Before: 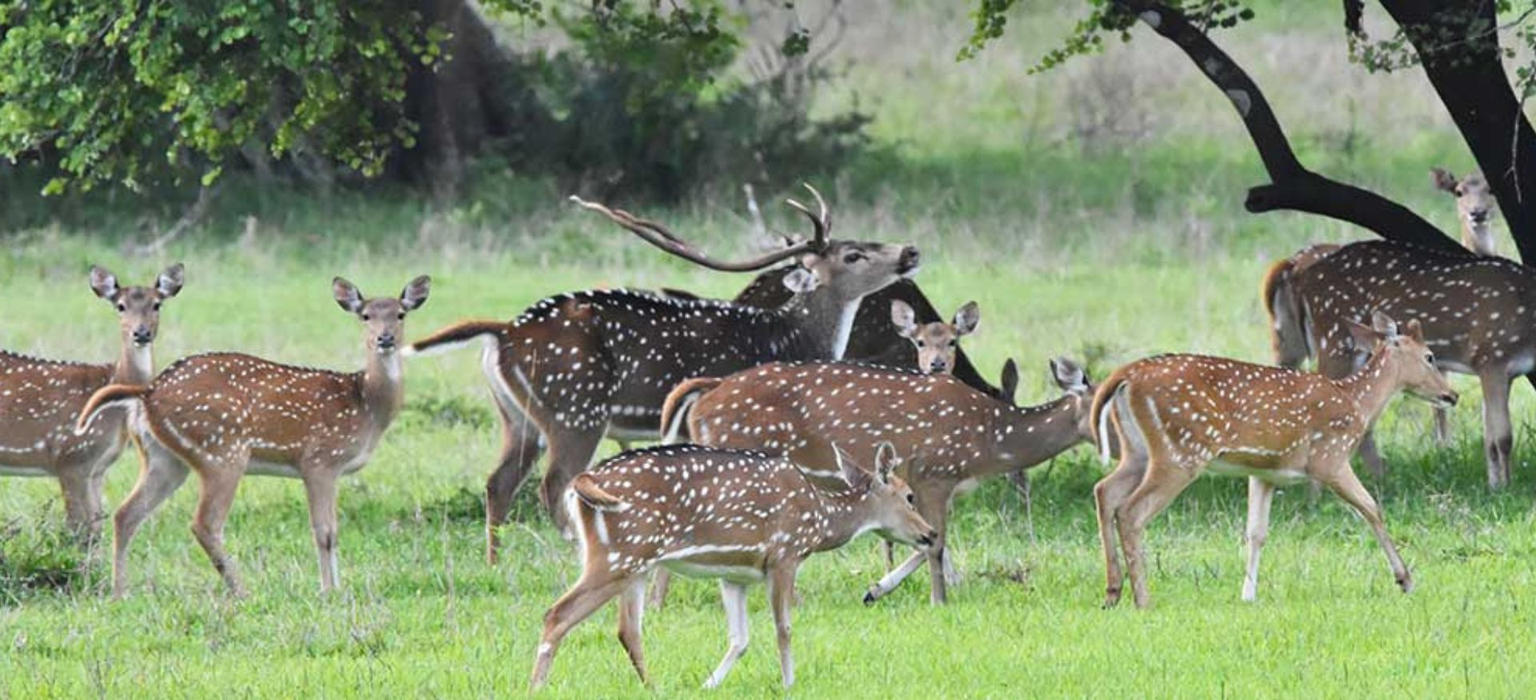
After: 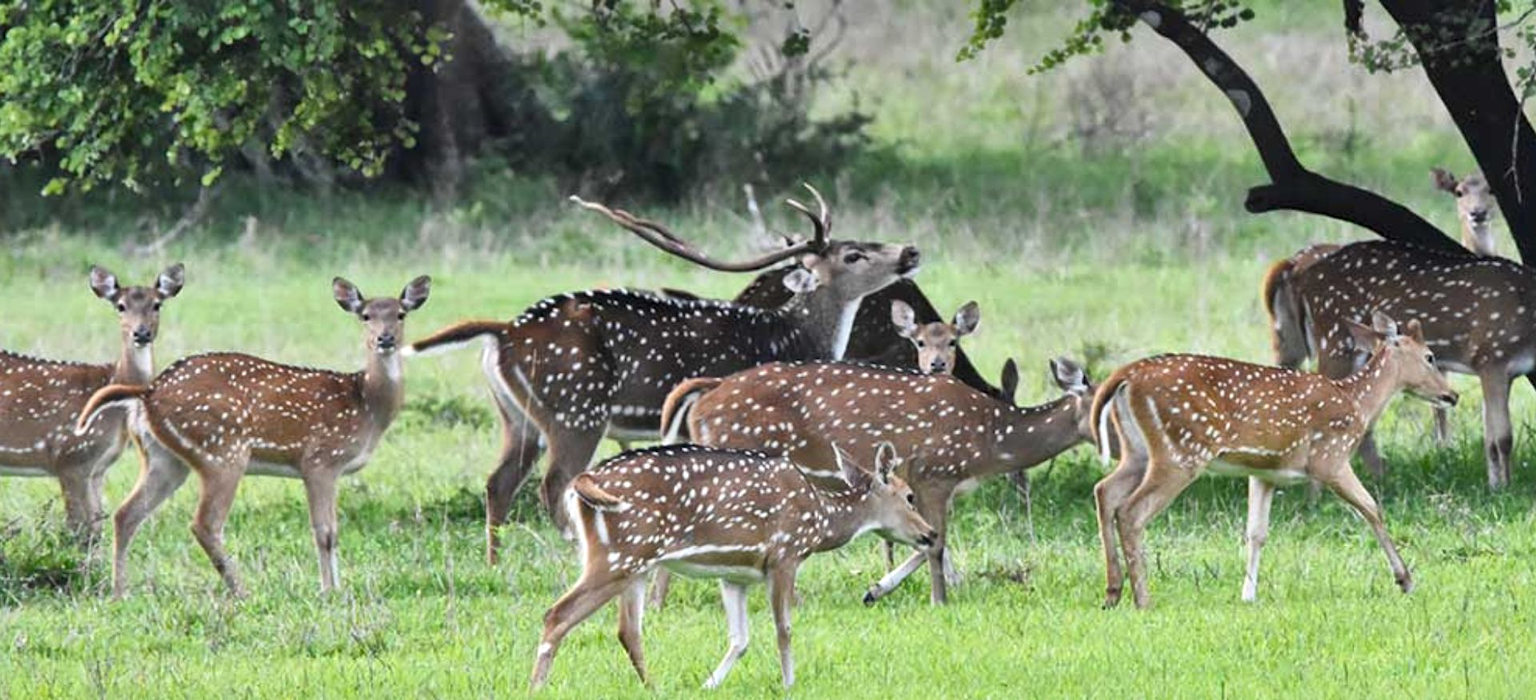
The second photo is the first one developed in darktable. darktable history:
local contrast: mode bilateral grid, contrast 20, coarseness 50, detail 144%, midtone range 0.2
